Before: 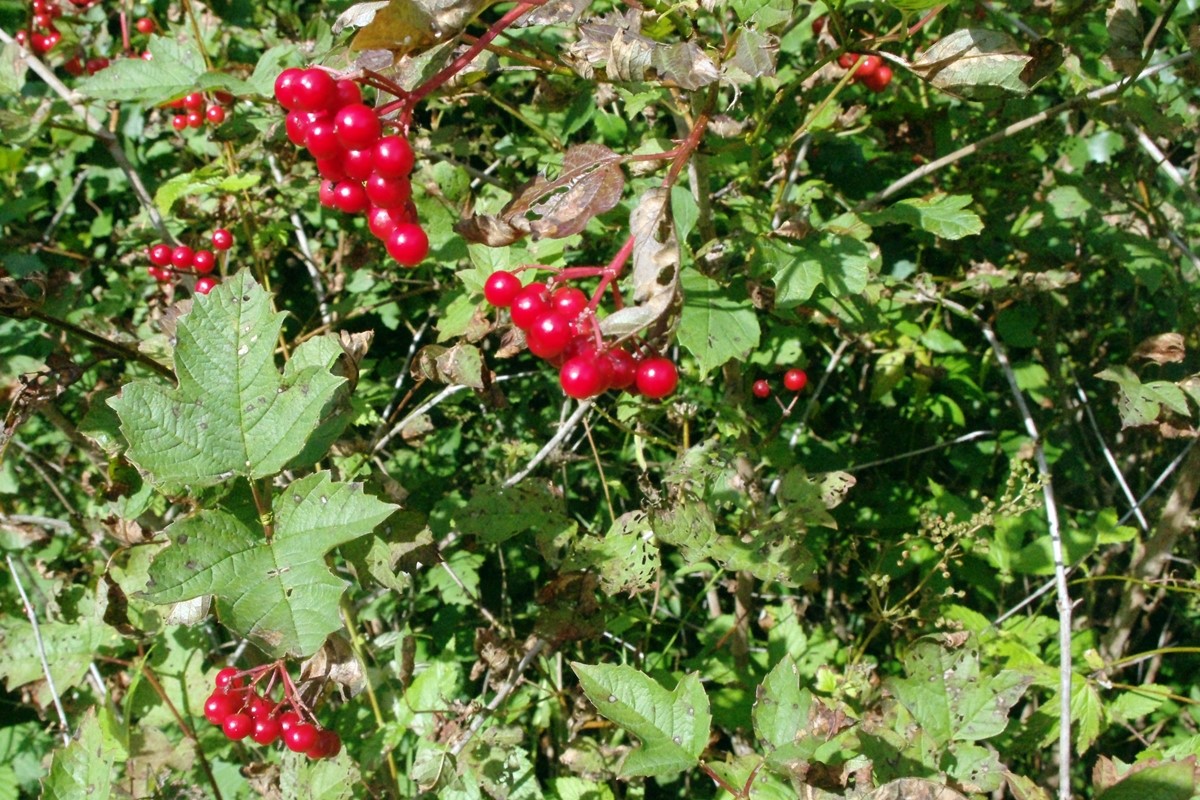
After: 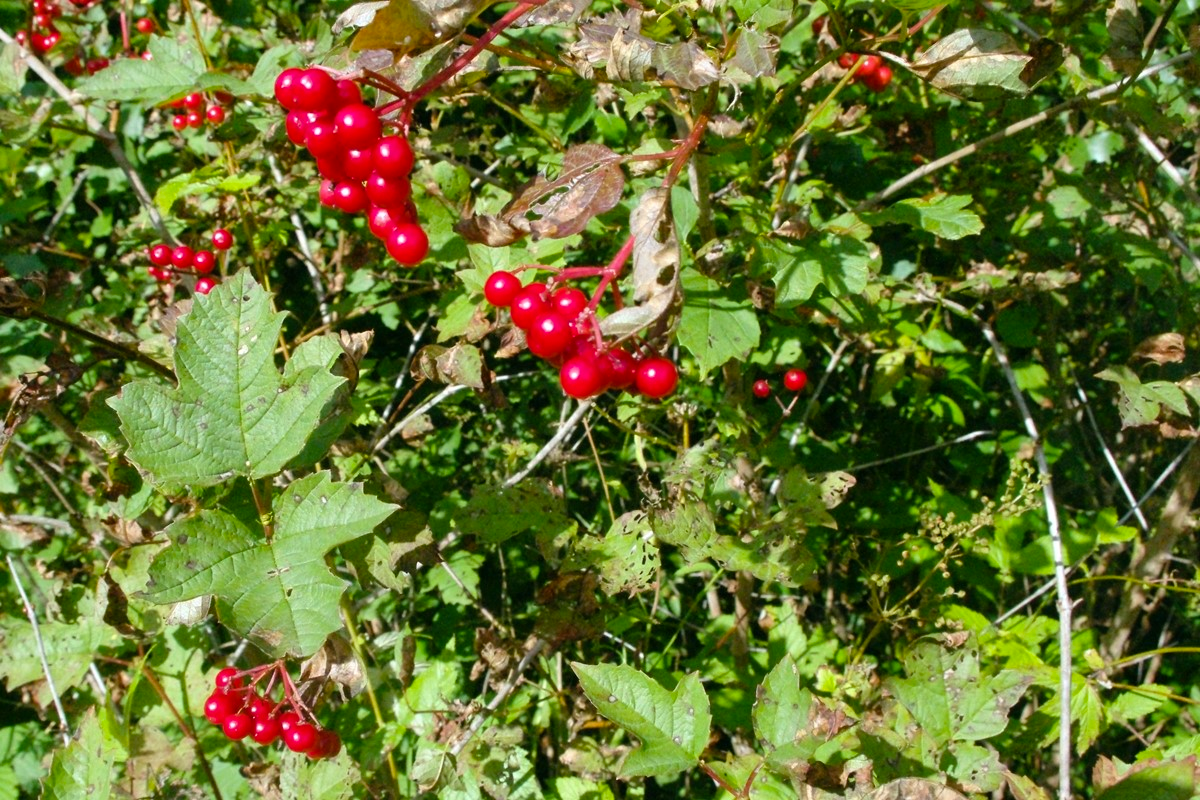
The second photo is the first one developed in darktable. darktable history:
color balance rgb: power › chroma 0.281%, power › hue 22.99°, perceptual saturation grading › global saturation 19.503%, global vibrance 9.405%
